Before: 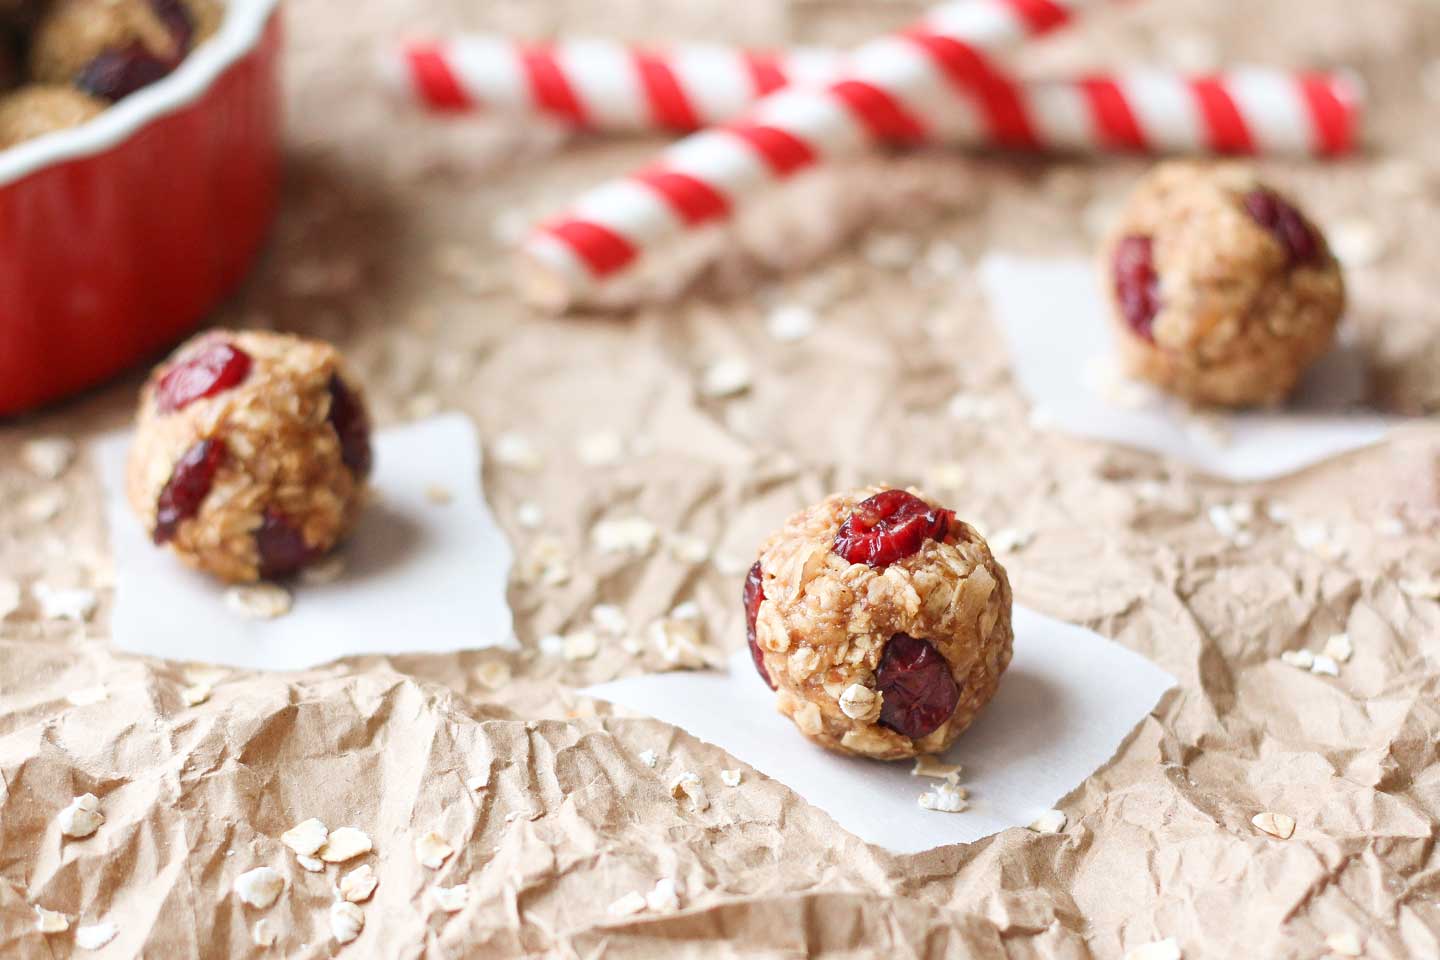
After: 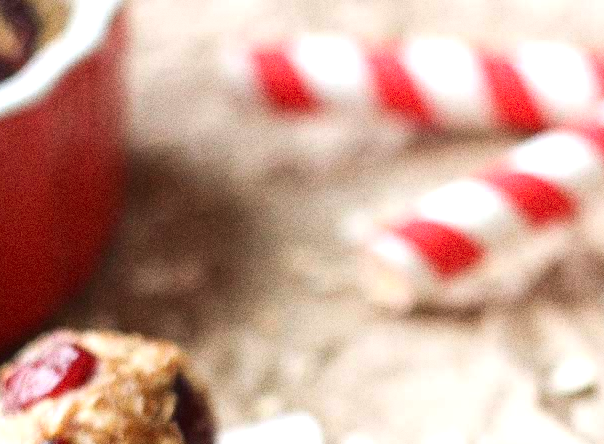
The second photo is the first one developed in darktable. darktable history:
grain: coarseness 0.09 ISO, strength 40%
tone equalizer: -8 EV -0.417 EV, -7 EV -0.389 EV, -6 EV -0.333 EV, -5 EV -0.222 EV, -3 EV 0.222 EV, -2 EV 0.333 EV, -1 EV 0.389 EV, +0 EV 0.417 EV, edges refinement/feathering 500, mask exposure compensation -1.25 EV, preserve details no
crop and rotate: left 10.817%, top 0.062%, right 47.194%, bottom 53.626%
